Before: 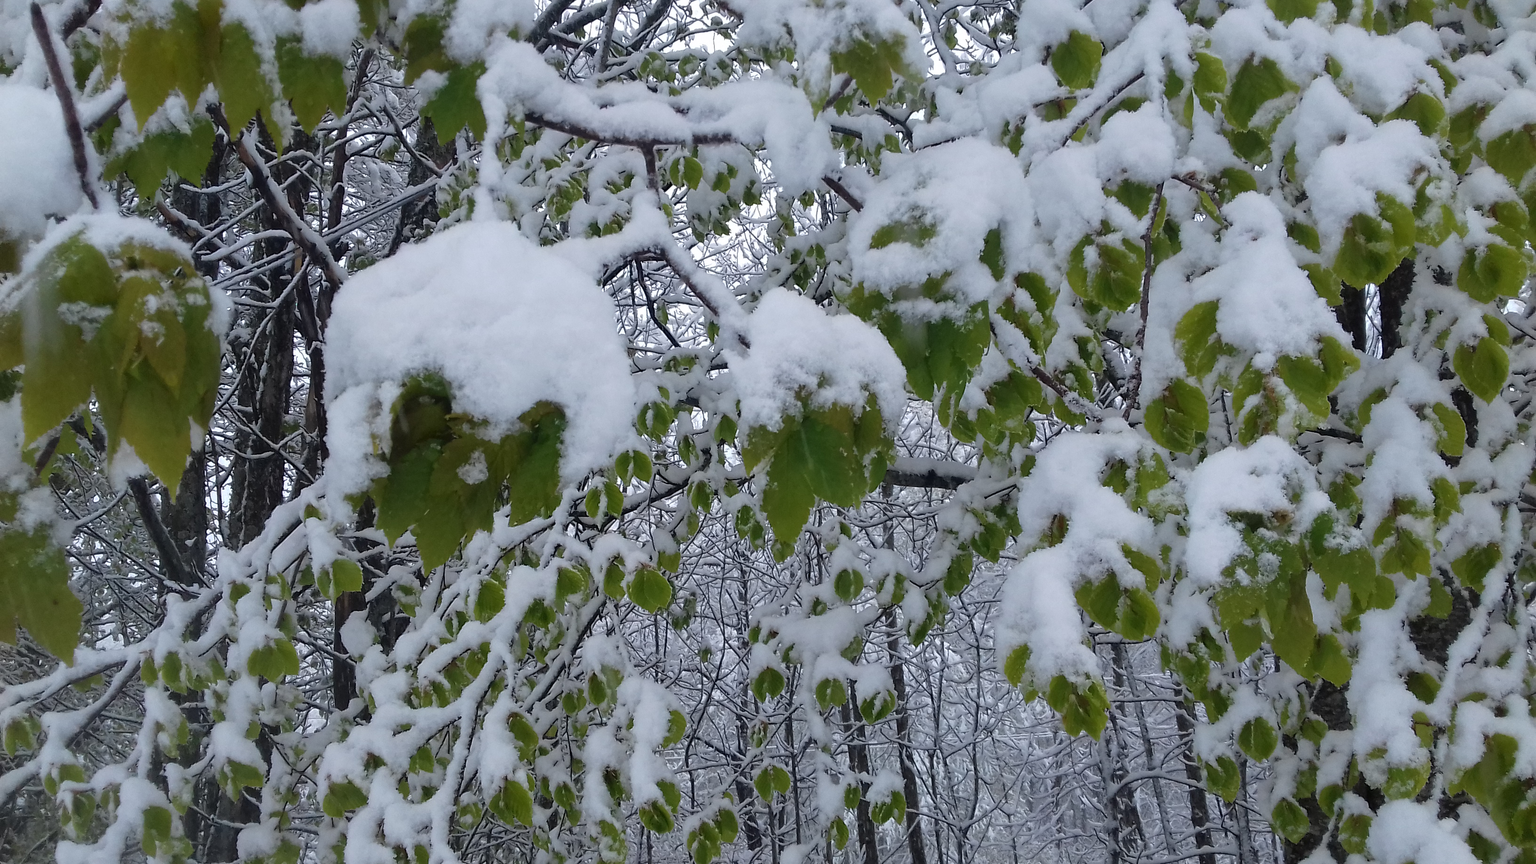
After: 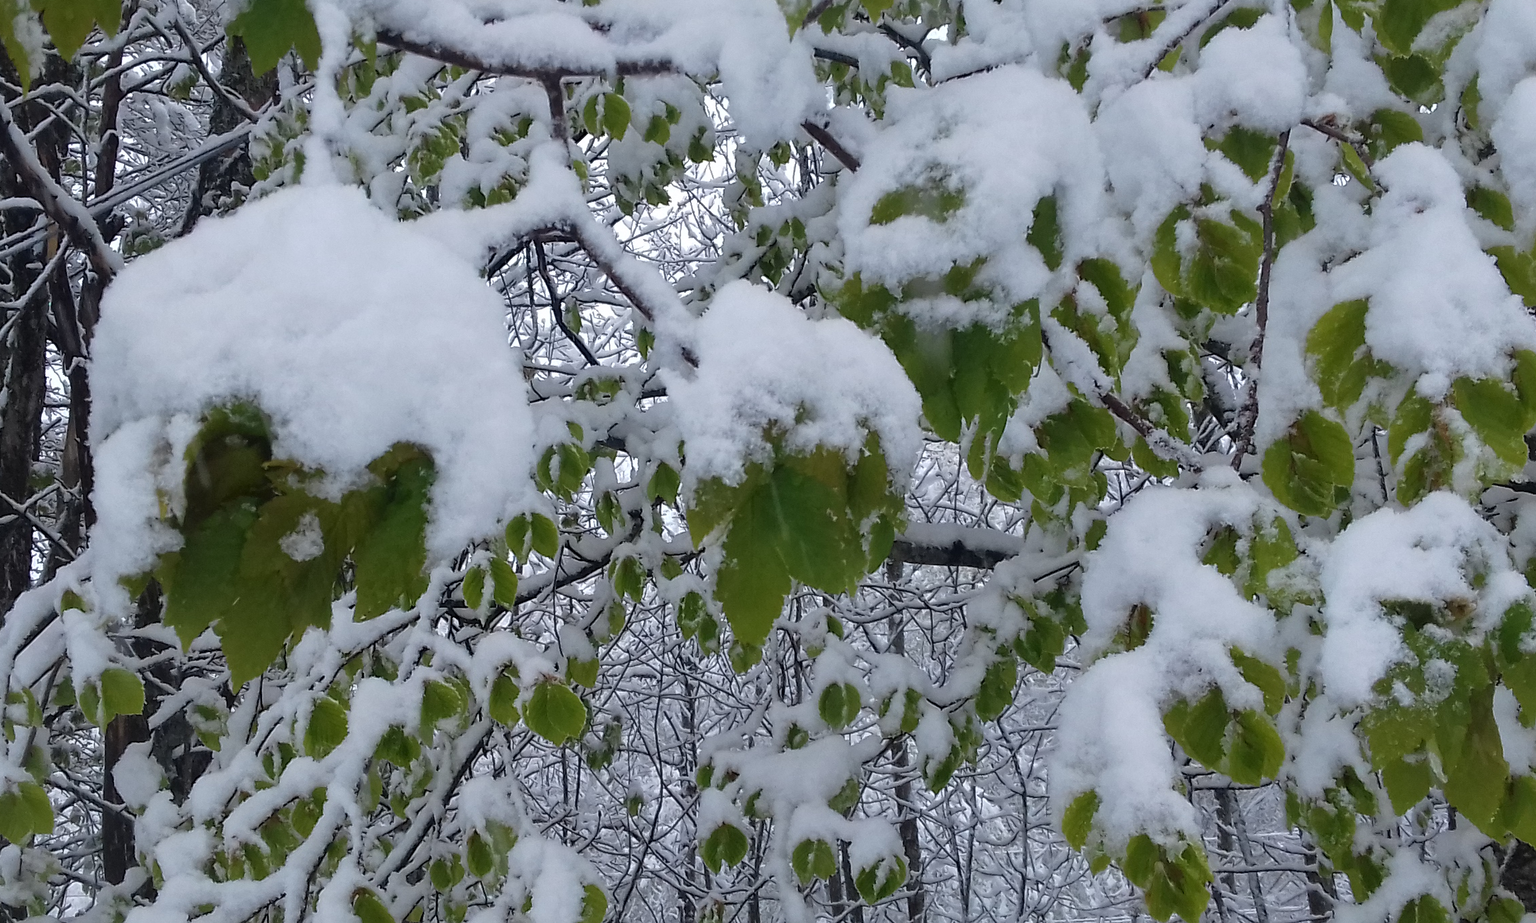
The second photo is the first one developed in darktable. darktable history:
crop and rotate: left 17.046%, top 10.659%, right 12.989%, bottom 14.553%
